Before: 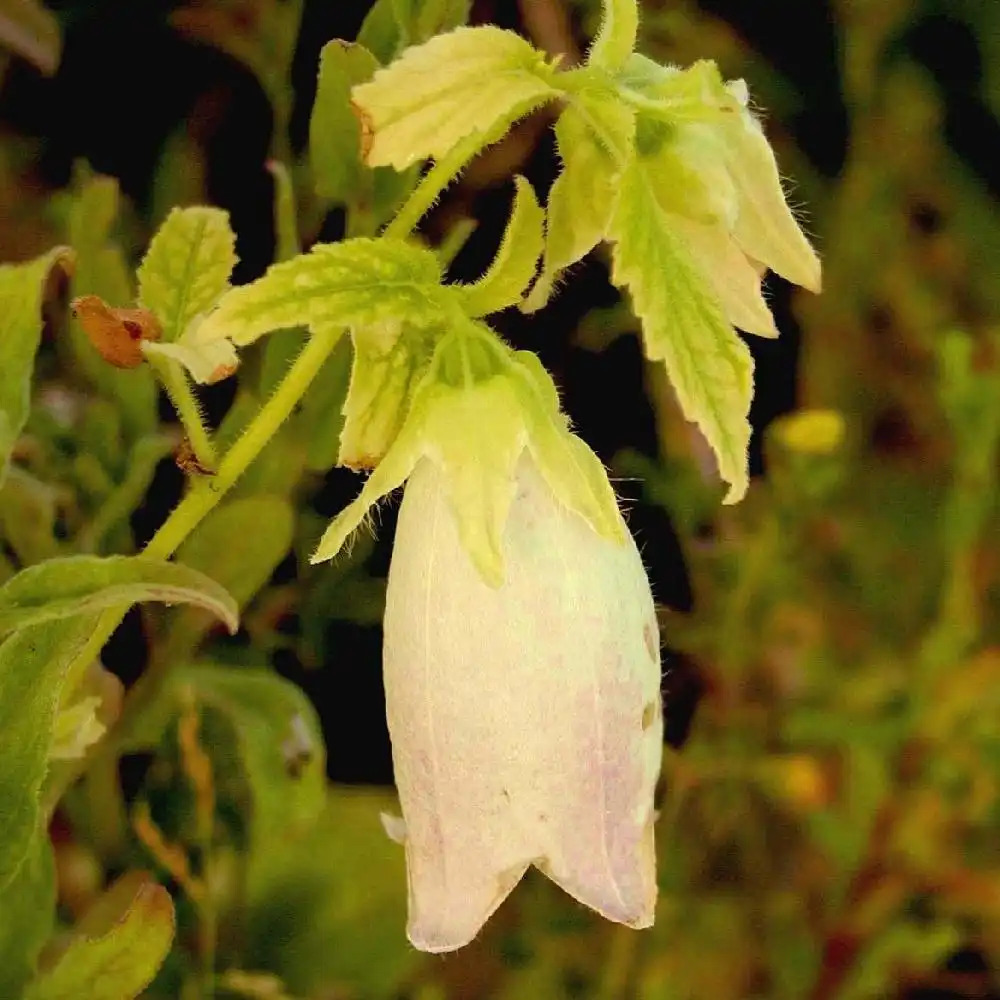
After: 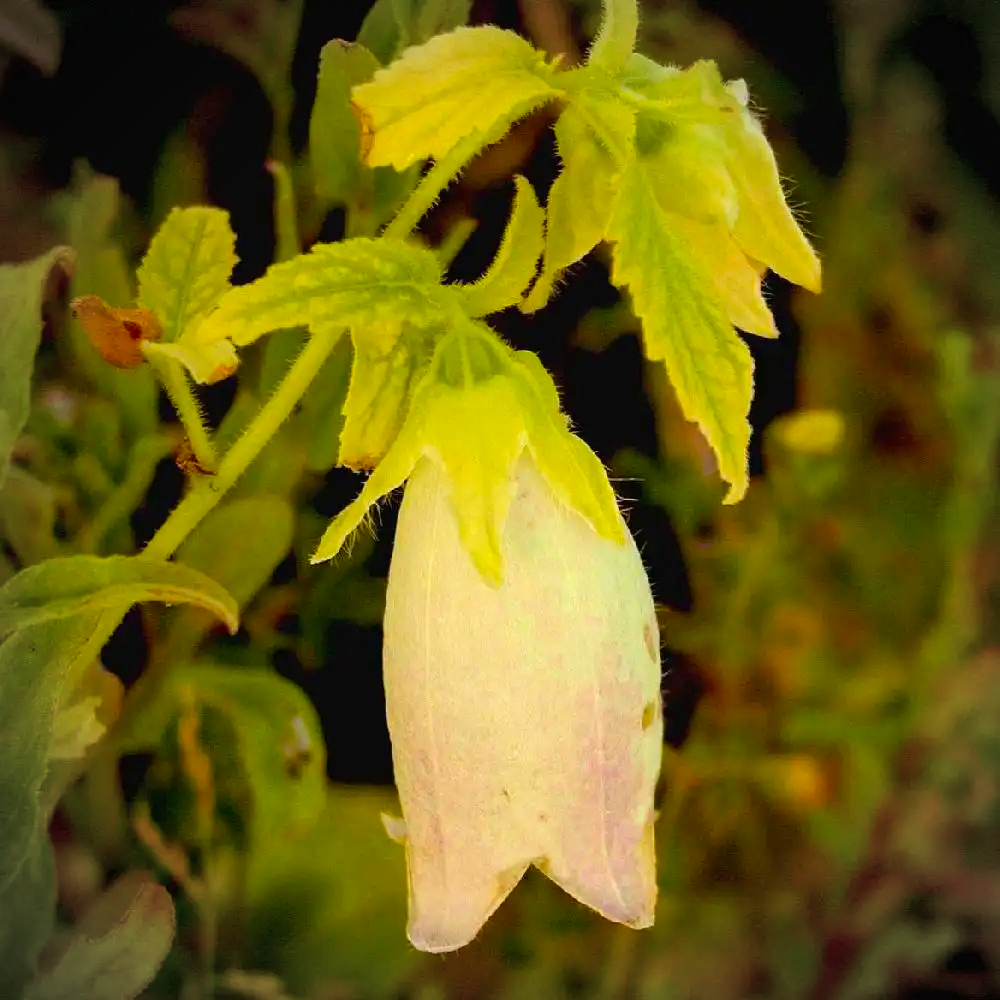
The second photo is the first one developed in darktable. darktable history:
vignetting: automatic ratio true
color balance rgb: perceptual saturation grading › global saturation 30%, global vibrance 20%
